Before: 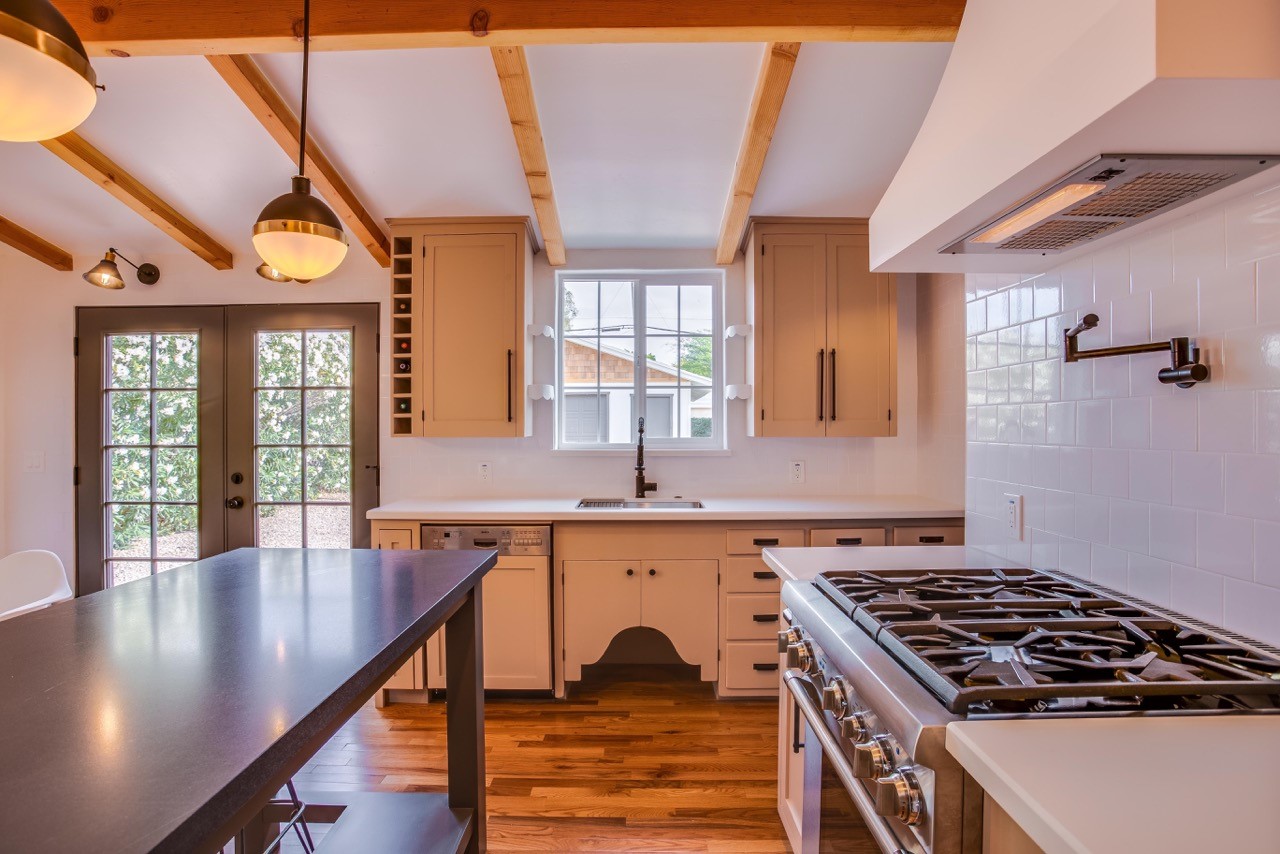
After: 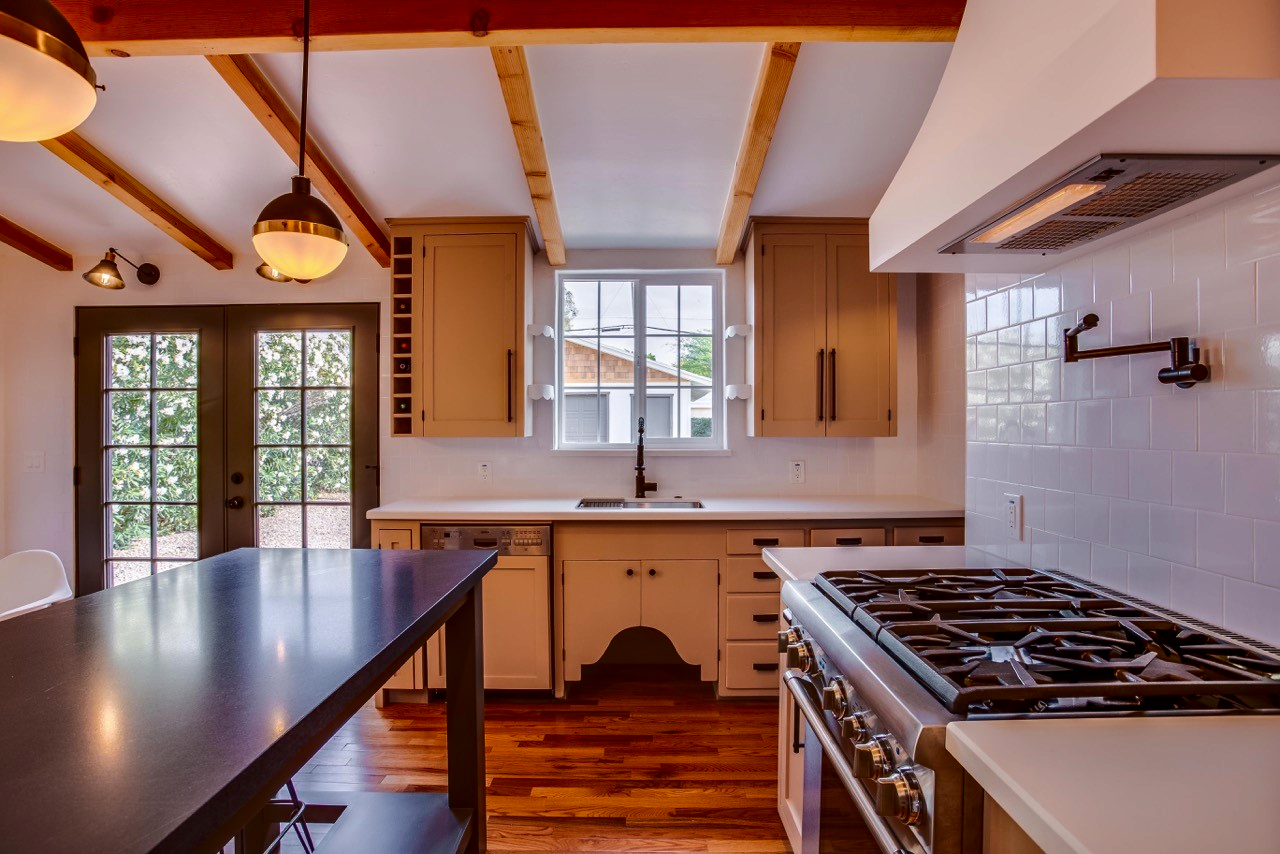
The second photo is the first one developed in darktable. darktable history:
contrast brightness saturation: contrast 0.133, brightness -0.228, saturation 0.14
